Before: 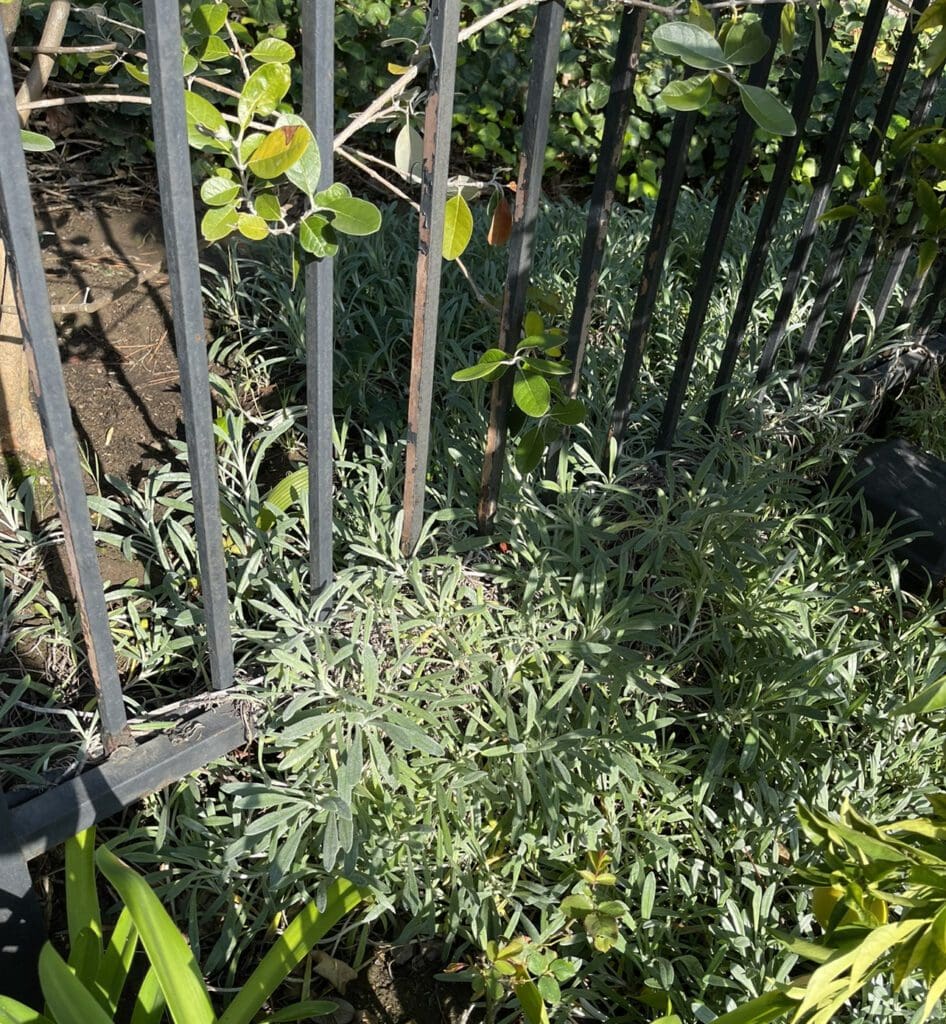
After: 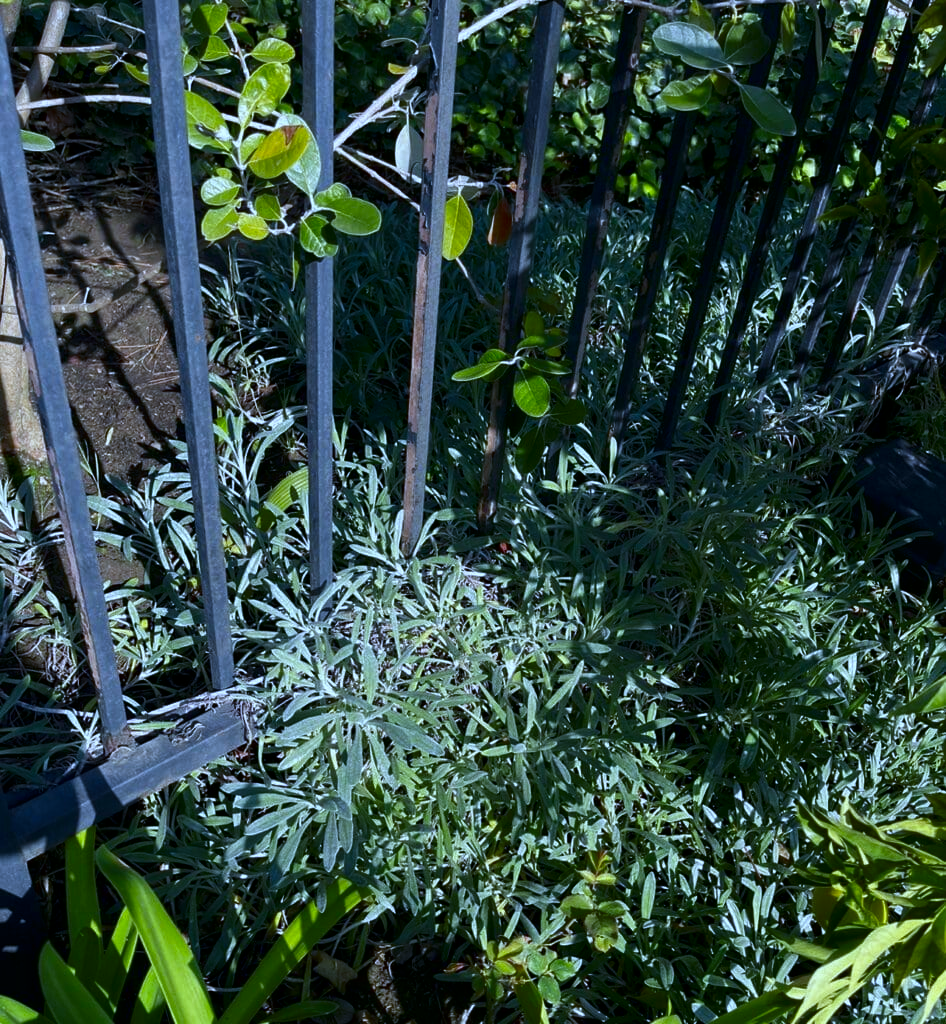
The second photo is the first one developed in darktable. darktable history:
white balance: red 0.871, blue 1.249
contrast brightness saturation: brightness -0.25, saturation 0.2
